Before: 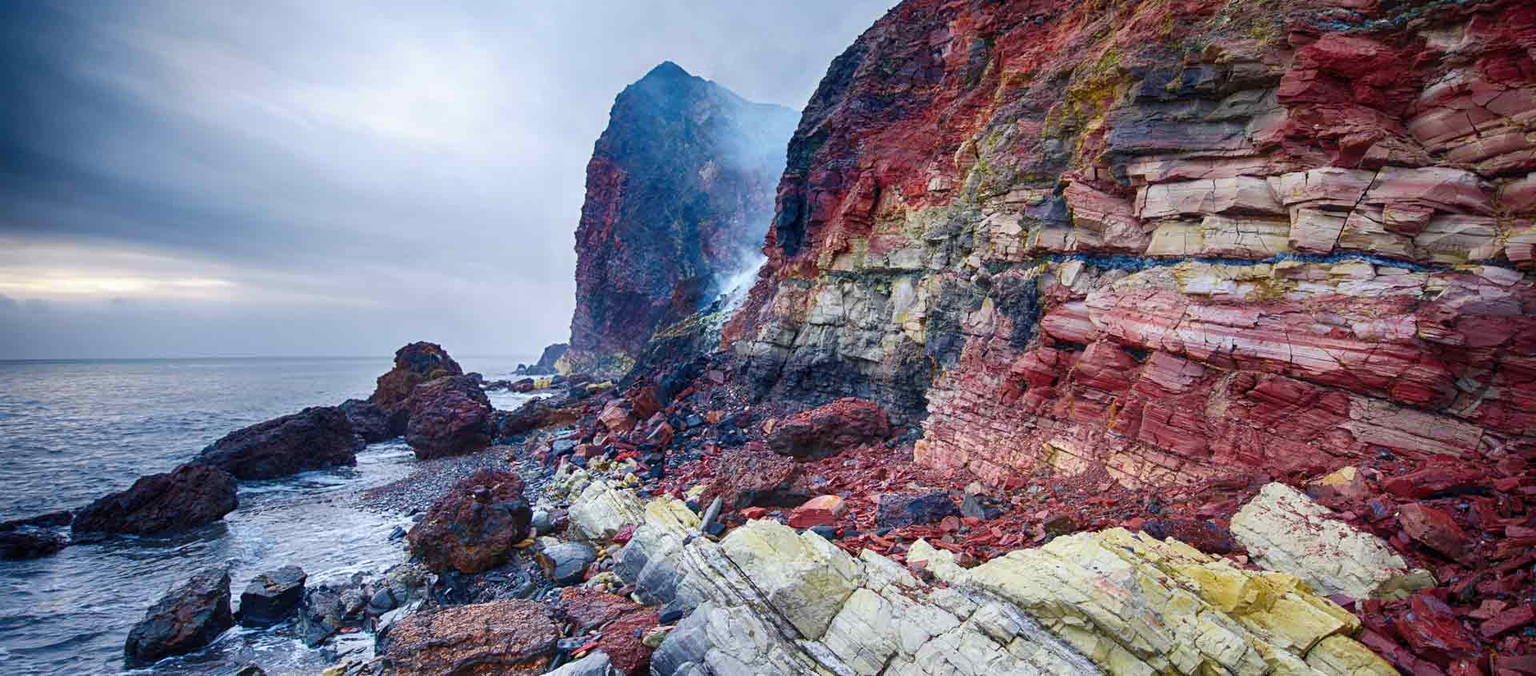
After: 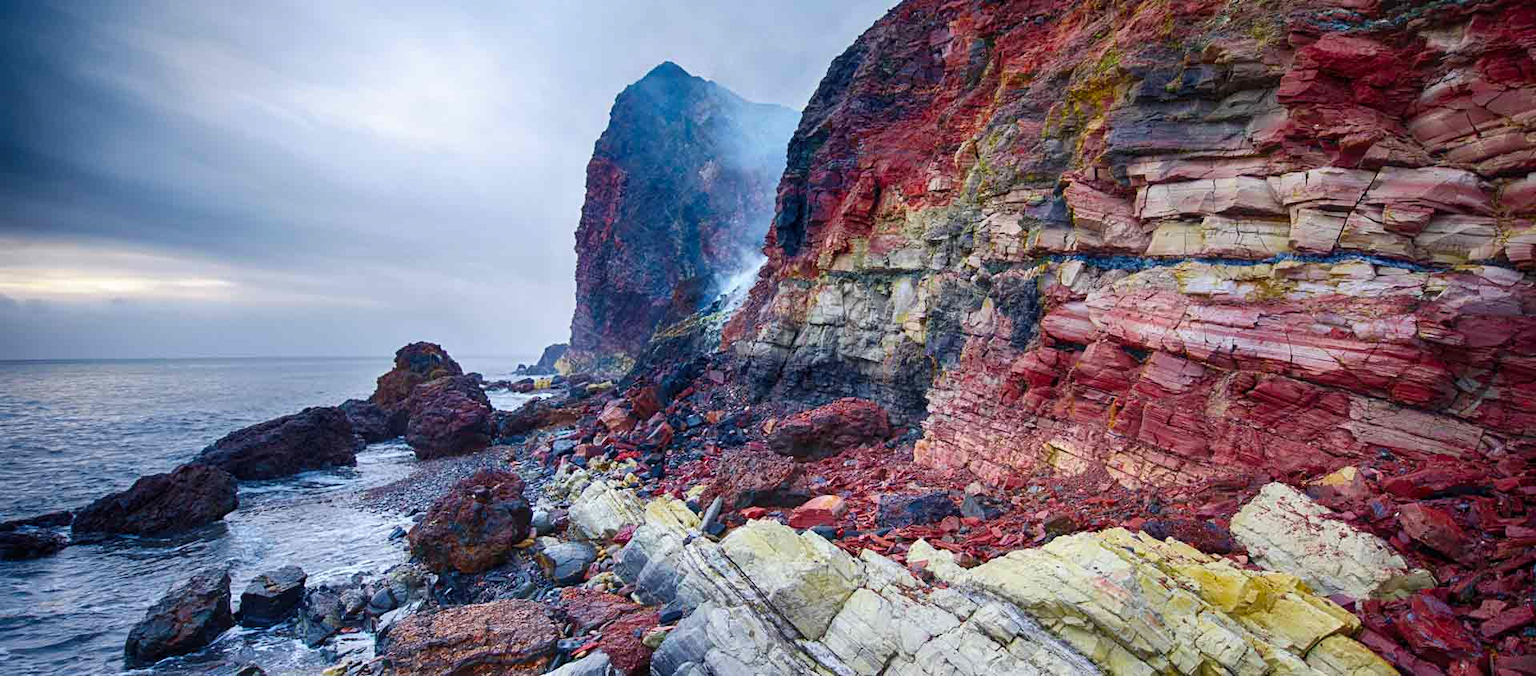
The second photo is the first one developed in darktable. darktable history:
color balance rgb: linear chroma grading › global chroma -14.362%, perceptual saturation grading › global saturation 30.177%, global vibrance 10.027%
